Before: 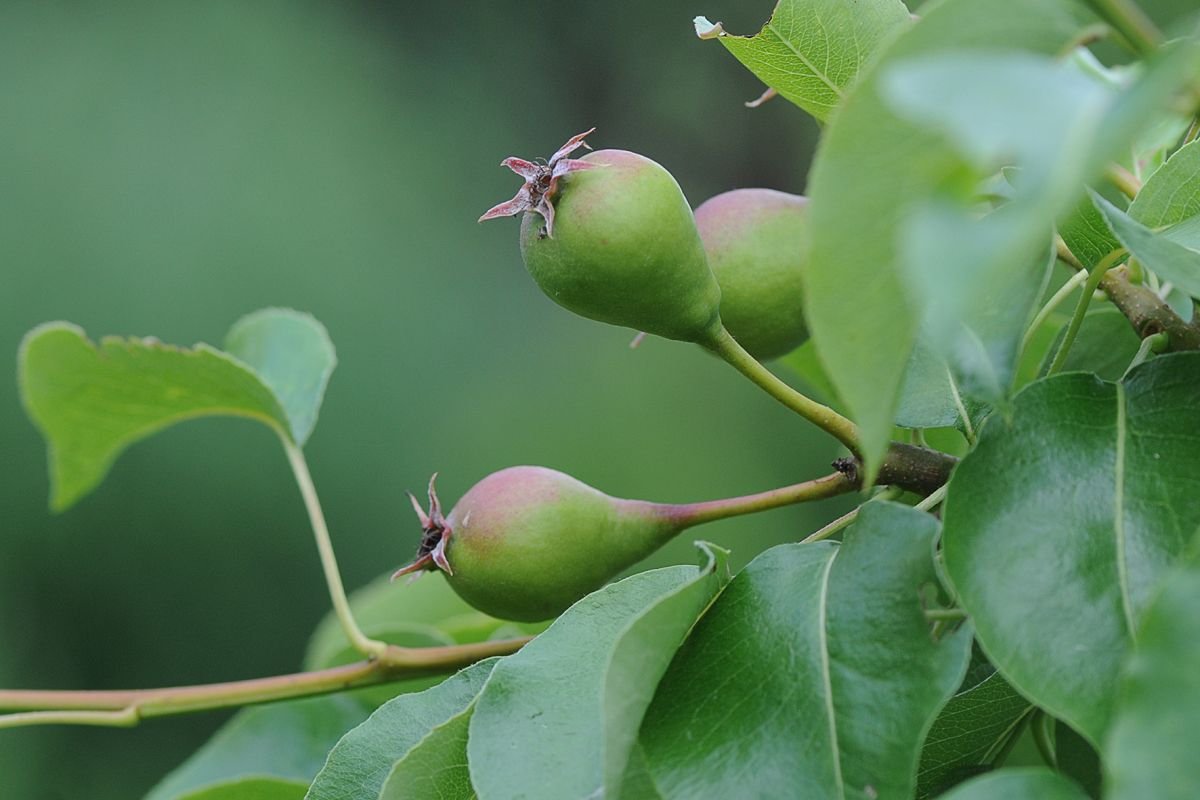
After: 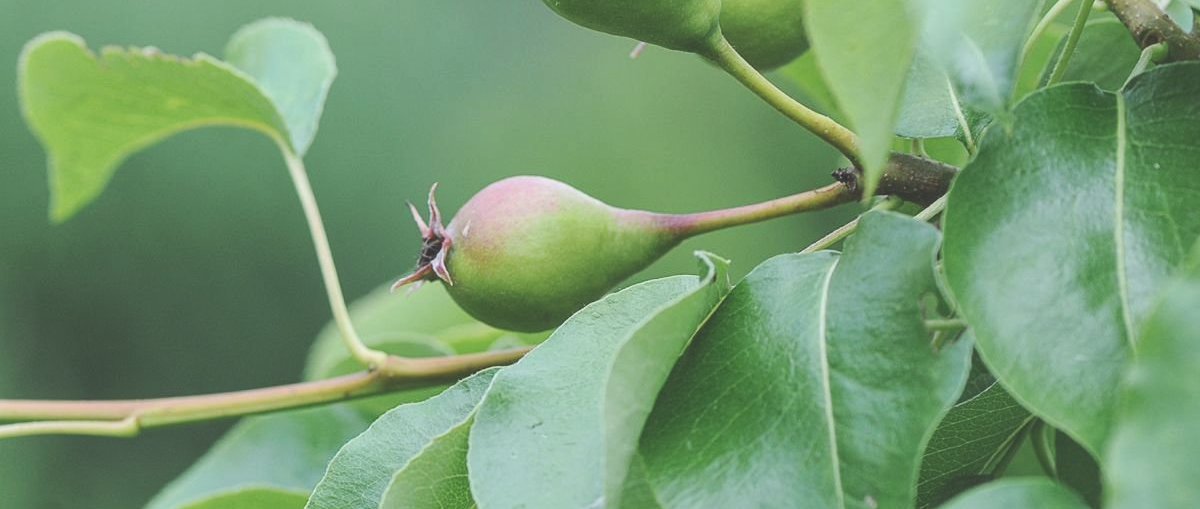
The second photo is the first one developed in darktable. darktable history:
base curve: curves: ch0 [(0, 0) (0.204, 0.334) (0.55, 0.733) (1, 1)], preserve colors none
local contrast: on, module defaults
crop and rotate: top 36.355%
exposure: black level correction -0.025, exposure -0.121 EV, compensate exposure bias true, compensate highlight preservation false
